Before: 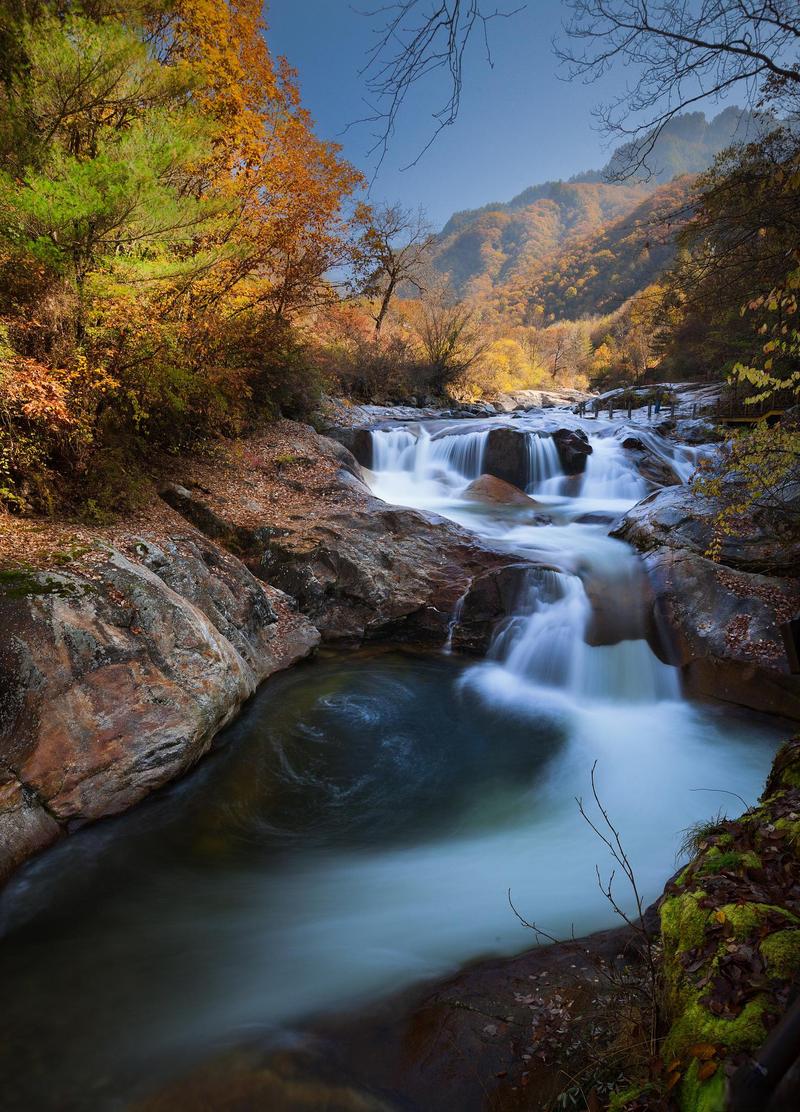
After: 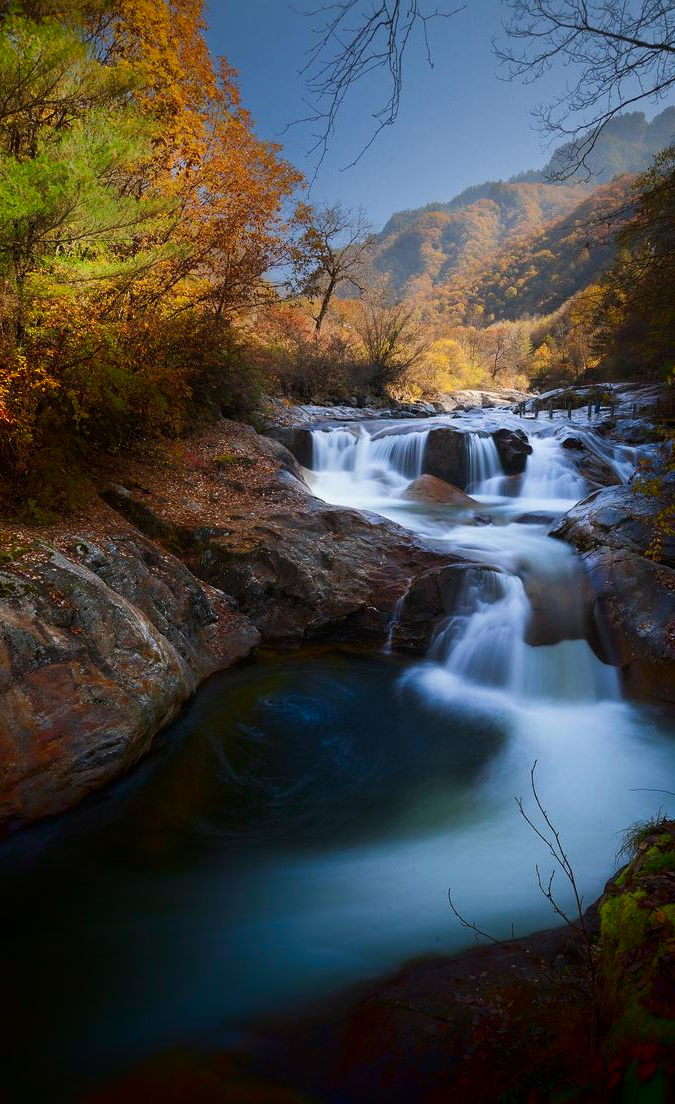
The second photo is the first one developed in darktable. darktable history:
crop: left 7.598%, right 7.873%
shadows and highlights: shadows -88.03, highlights -35.45, shadows color adjustment 99.15%, highlights color adjustment 0%, soften with gaussian
